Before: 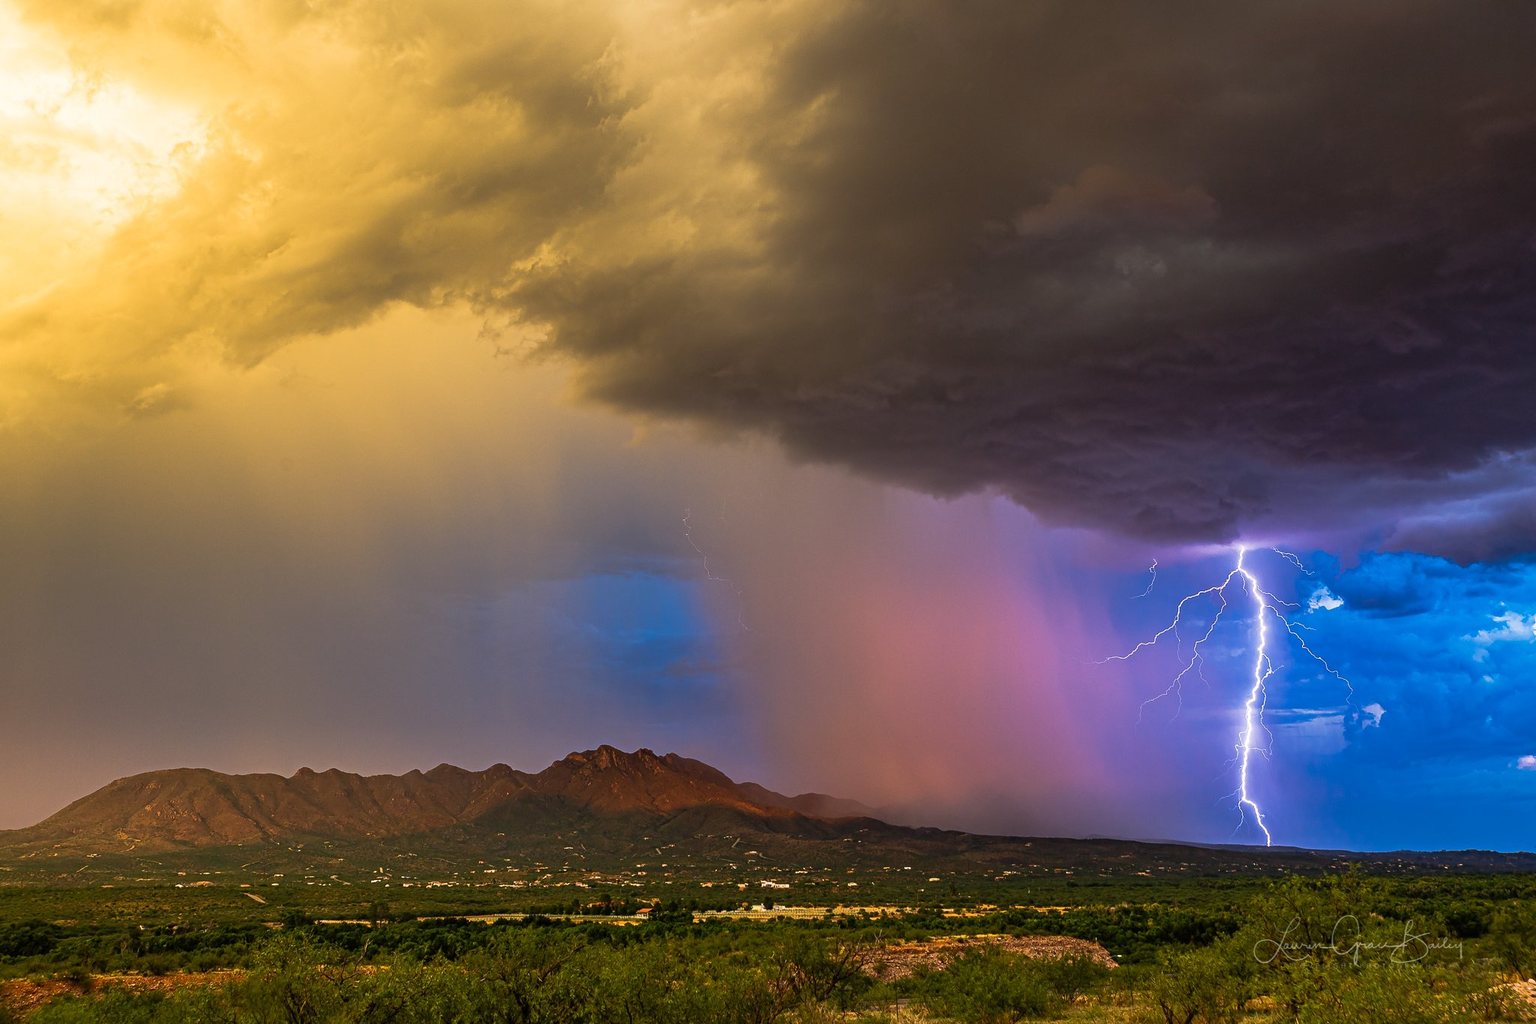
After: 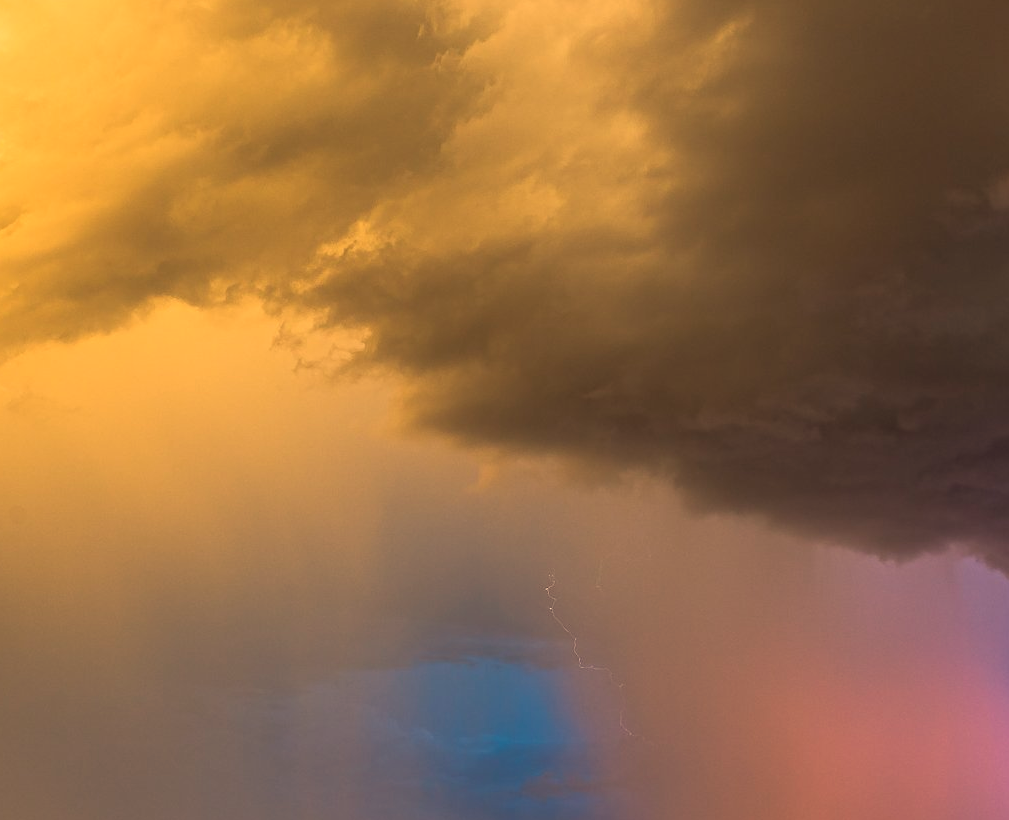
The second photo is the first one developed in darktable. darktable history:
white balance: red 1.123, blue 0.83
crop: left 17.835%, top 7.675%, right 32.881%, bottom 32.213%
